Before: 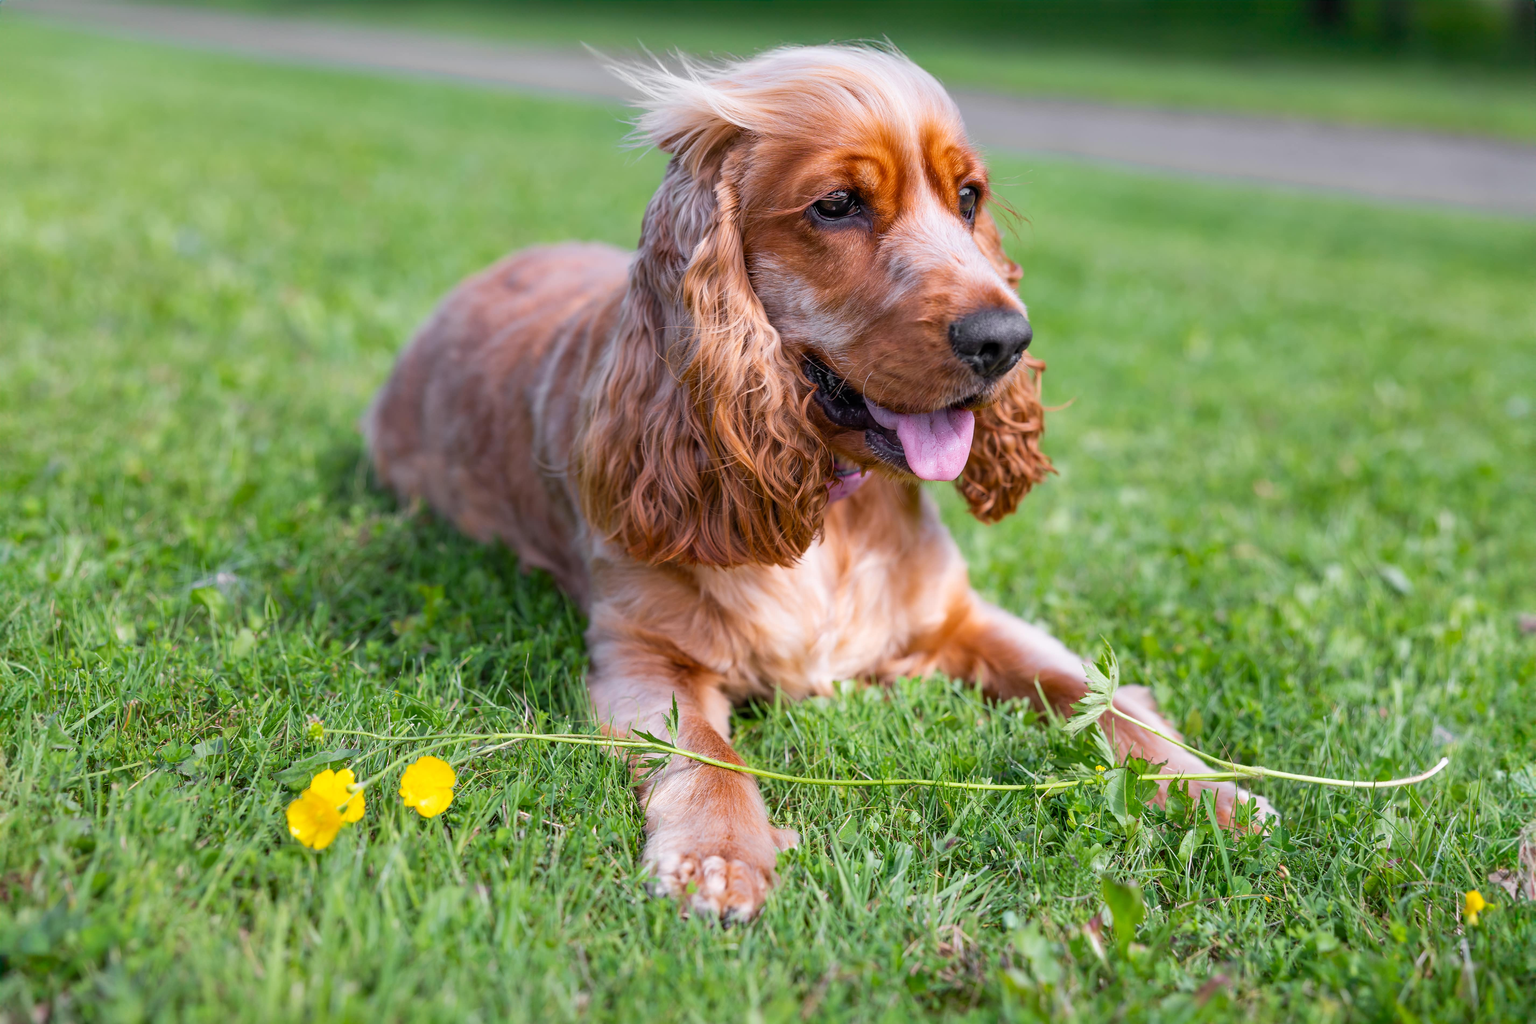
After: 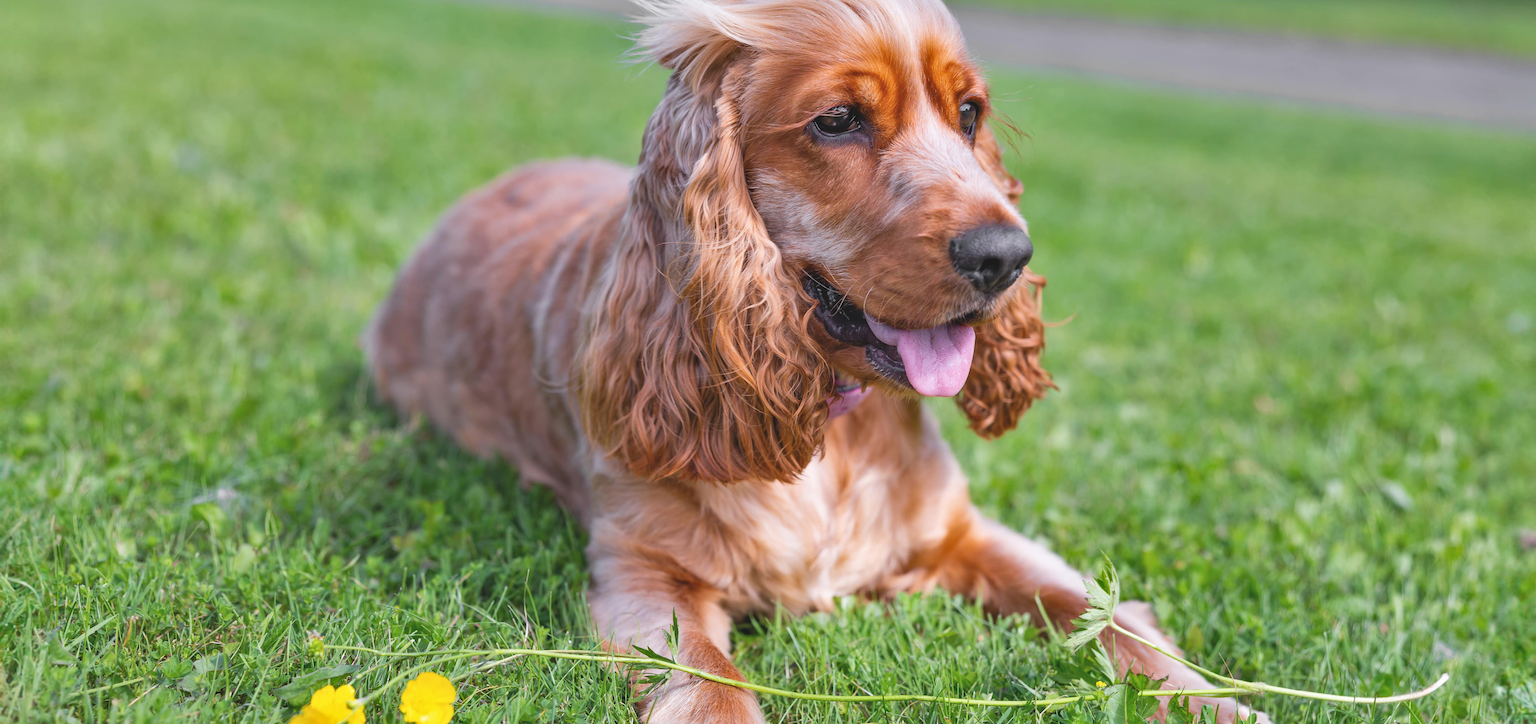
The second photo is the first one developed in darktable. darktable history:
color balance: lift [1.007, 1, 1, 1], gamma [1.097, 1, 1, 1]
crop and rotate: top 8.293%, bottom 20.996%
shadows and highlights: low approximation 0.01, soften with gaussian
